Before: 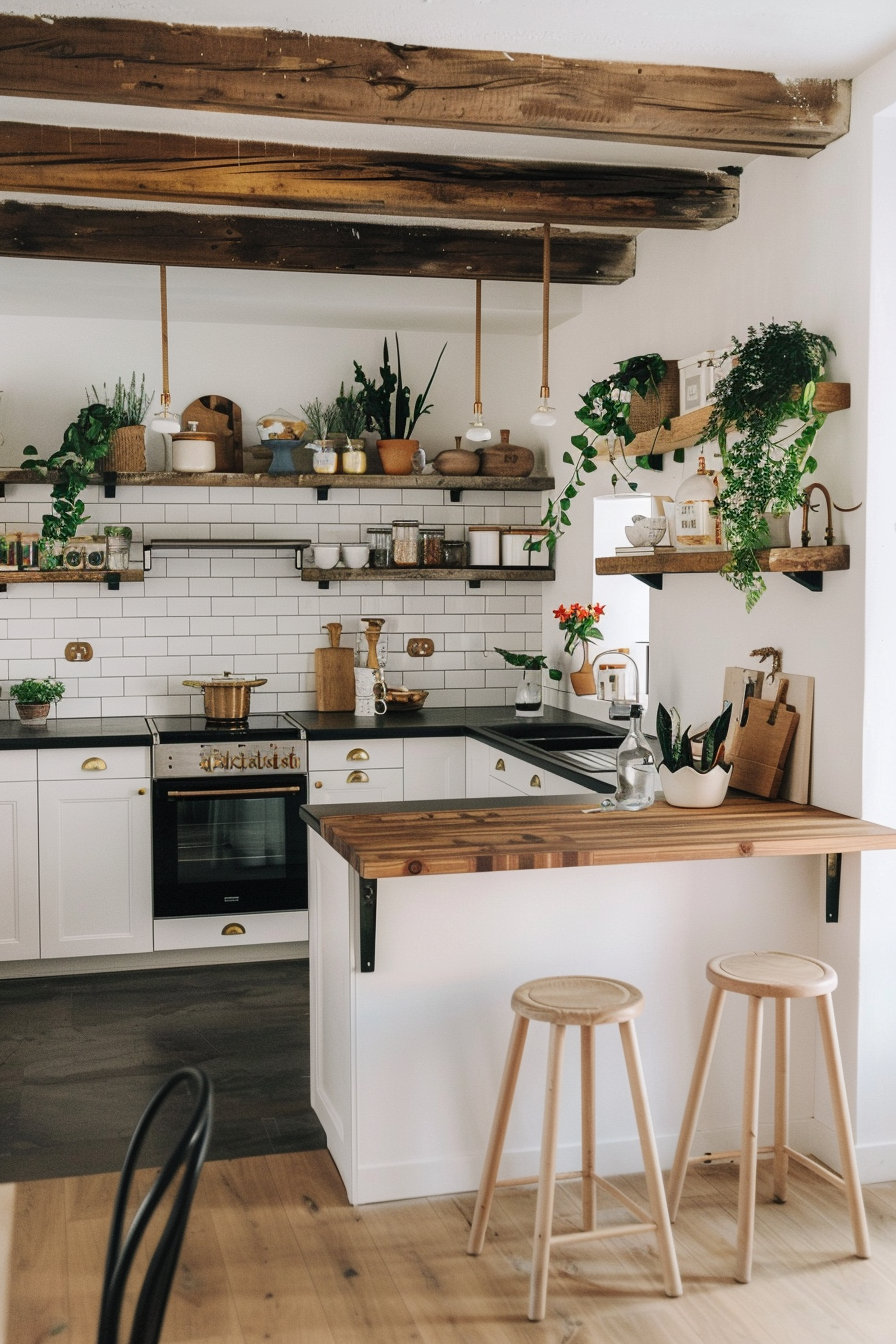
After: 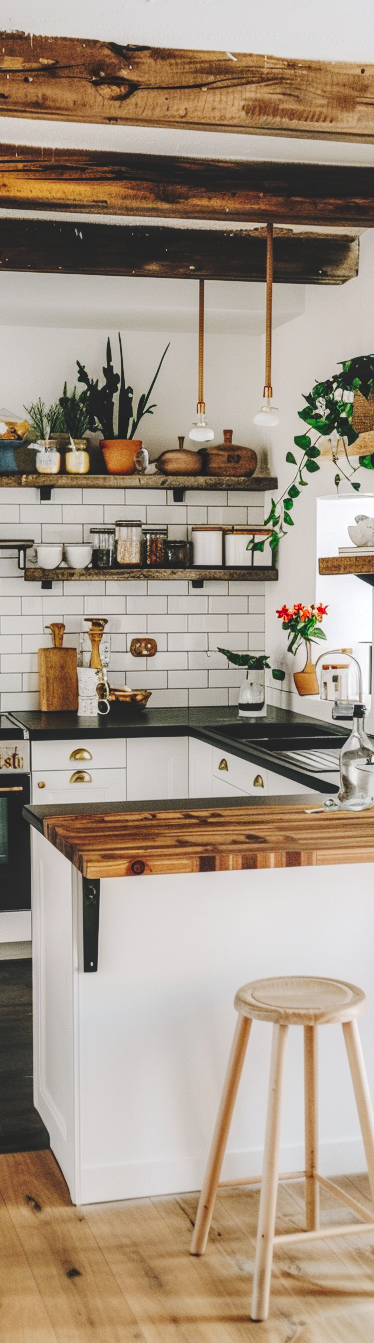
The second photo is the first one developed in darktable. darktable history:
crop: left 31.02%, right 27.215%
tone curve: curves: ch0 [(0, 0) (0.003, 0.14) (0.011, 0.141) (0.025, 0.141) (0.044, 0.142) (0.069, 0.146) (0.1, 0.151) (0.136, 0.16) (0.177, 0.182) (0.224, 0.214) (0.277, 0.272) (0.335, 0.35) (0.399, 0.453) (0.468, 0.548) (0.543, 0.634) (0.623, 0.715) (0.709, 0.778) (0.801, 0.848) (0.898, 0.902) (1, 1)], preserve colors none
exposure: black level correction 0.001, exposure 0.015 EV, compensate highlight preservation false
local contrast: on, module defaults
